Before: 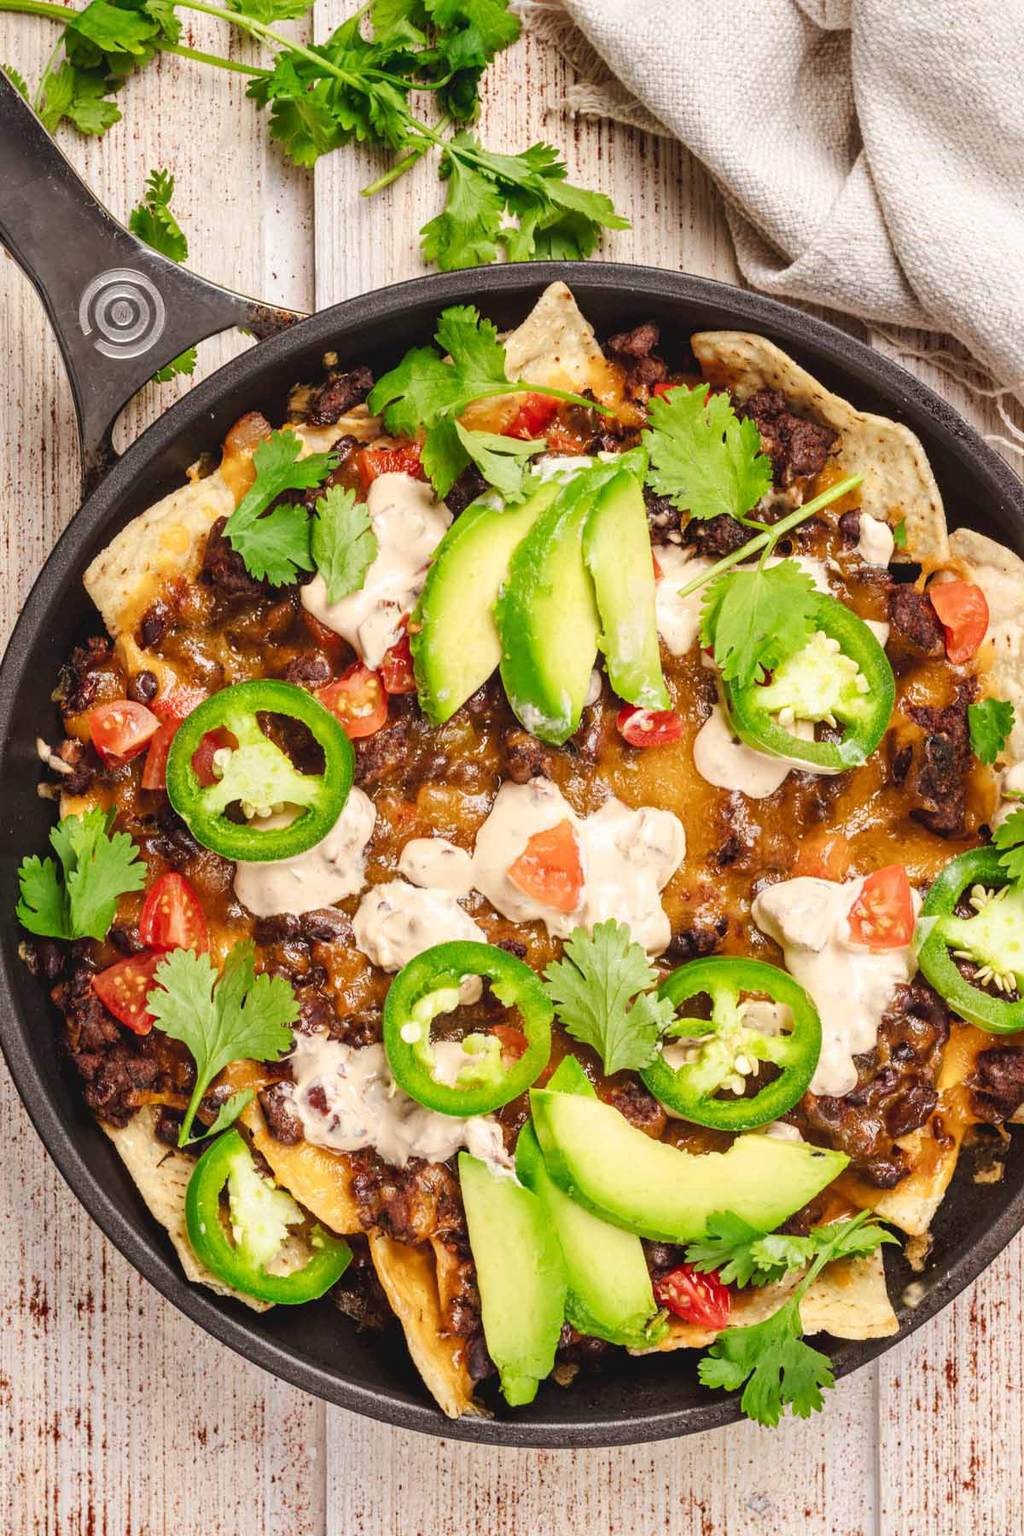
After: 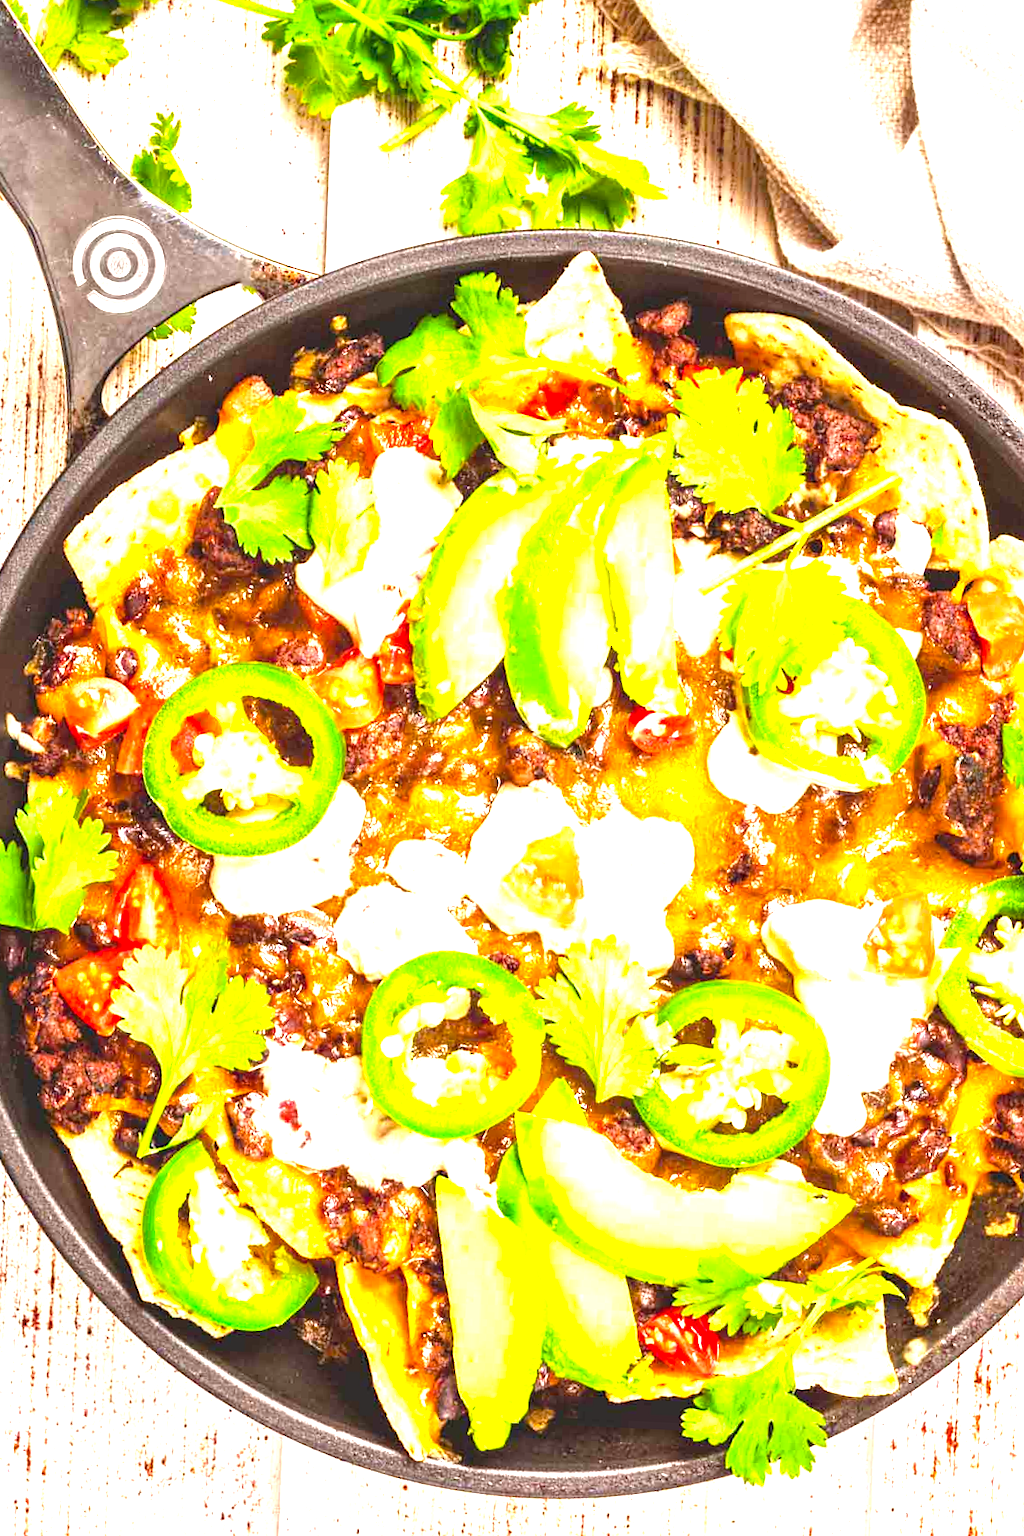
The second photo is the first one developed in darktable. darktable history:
crop and rotate: angle -2.65°
tone equalizer: on, module defaults
color balance rgb: shadows lift › chroma 2.016%, shadows lift › hue 48°, perceptual saturation grading › global saturation 25.826%
exposure: exposure 1.989 EV, compensate exposure bias true, compensate highlight preservation false
contrast equalizer: octaves 7, y [[0.5, 0.502, 0.506, 0.511, 0.52, 0.537], [0.5 ×6], [0.505, 0.509, 0.518, 0.534, 0.553, 0.561], [0 ×6], [0 ×6]]
